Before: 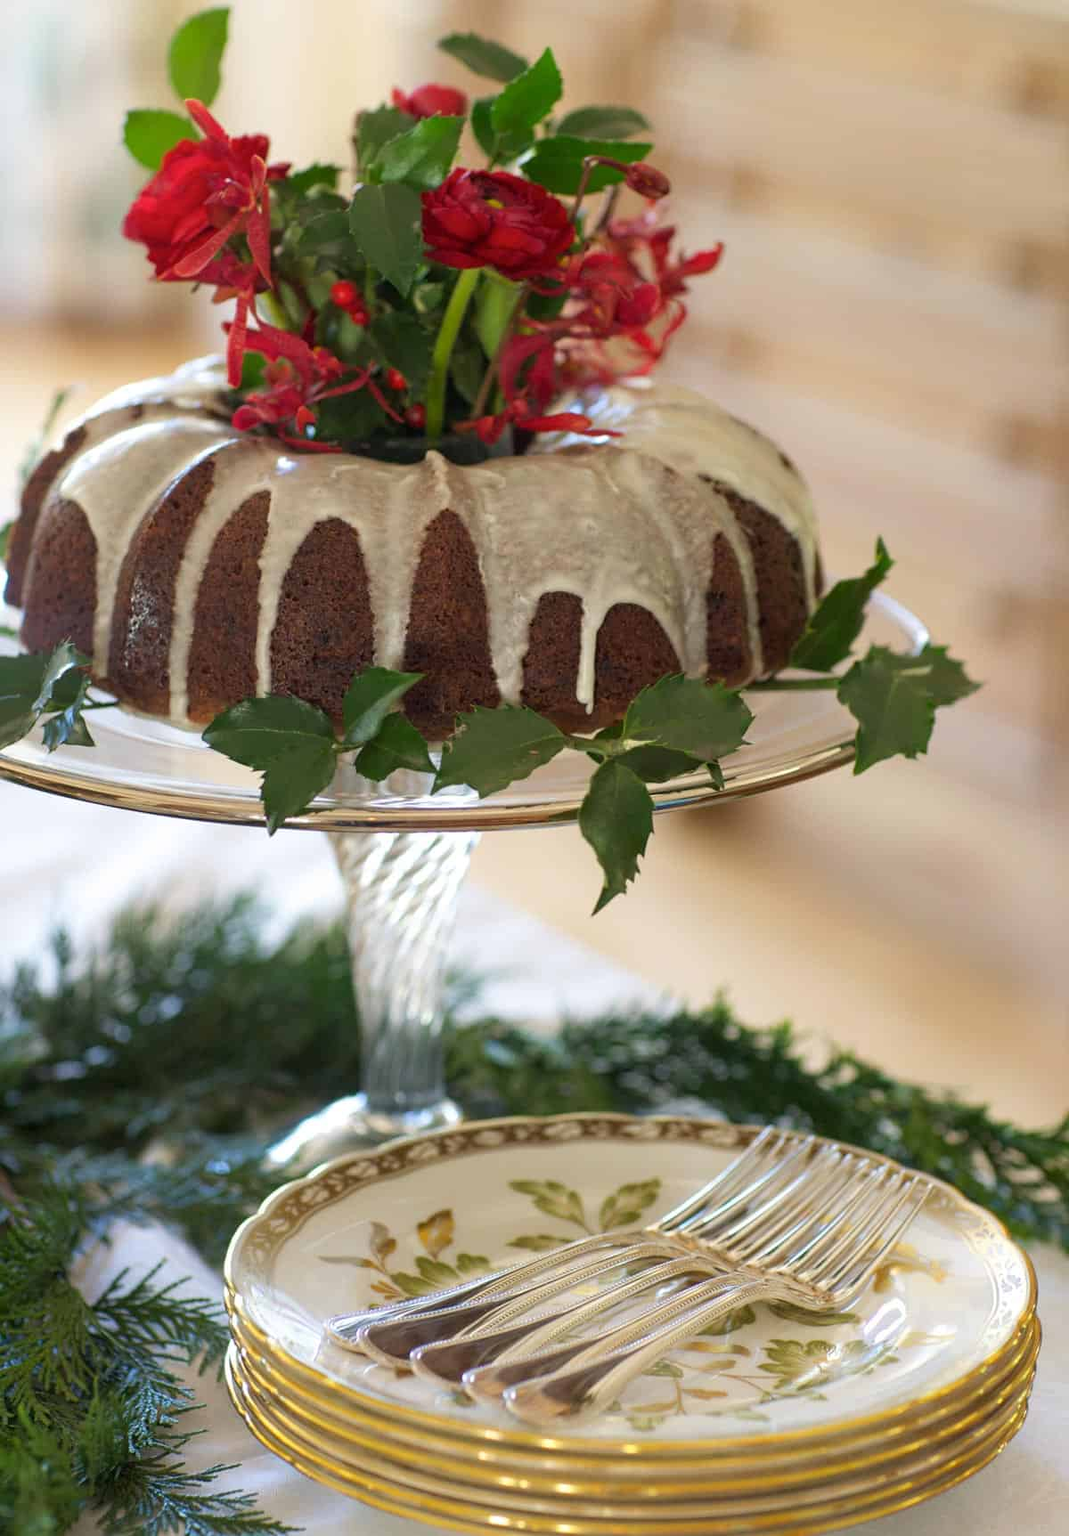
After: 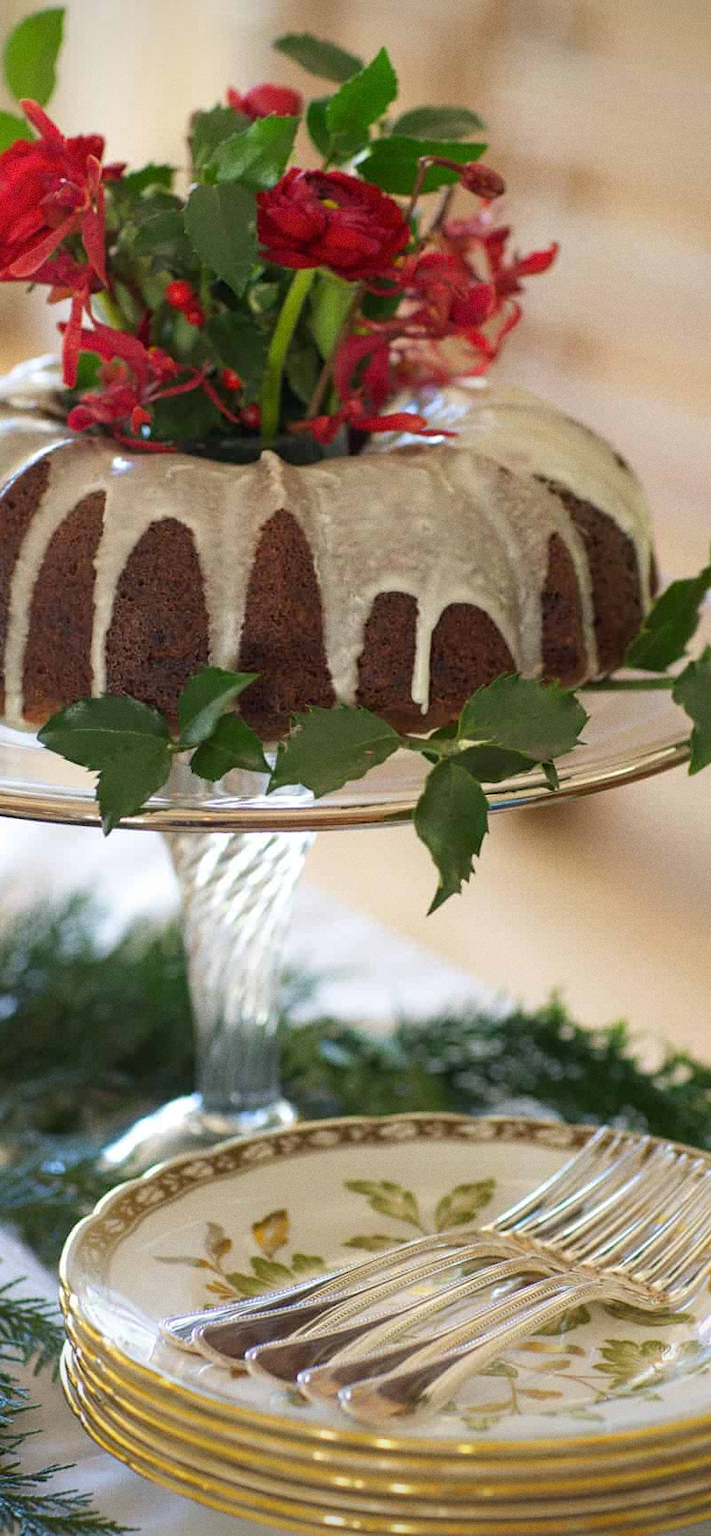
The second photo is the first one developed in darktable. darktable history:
grain: coarseness 0.09 ISO
crop: left 15.419%, right 17.914%
vignetting: fall-off start 97.23%, saturation -0.024, center (-0.033, -0.042), width/height ratio 1.179, unbound false
